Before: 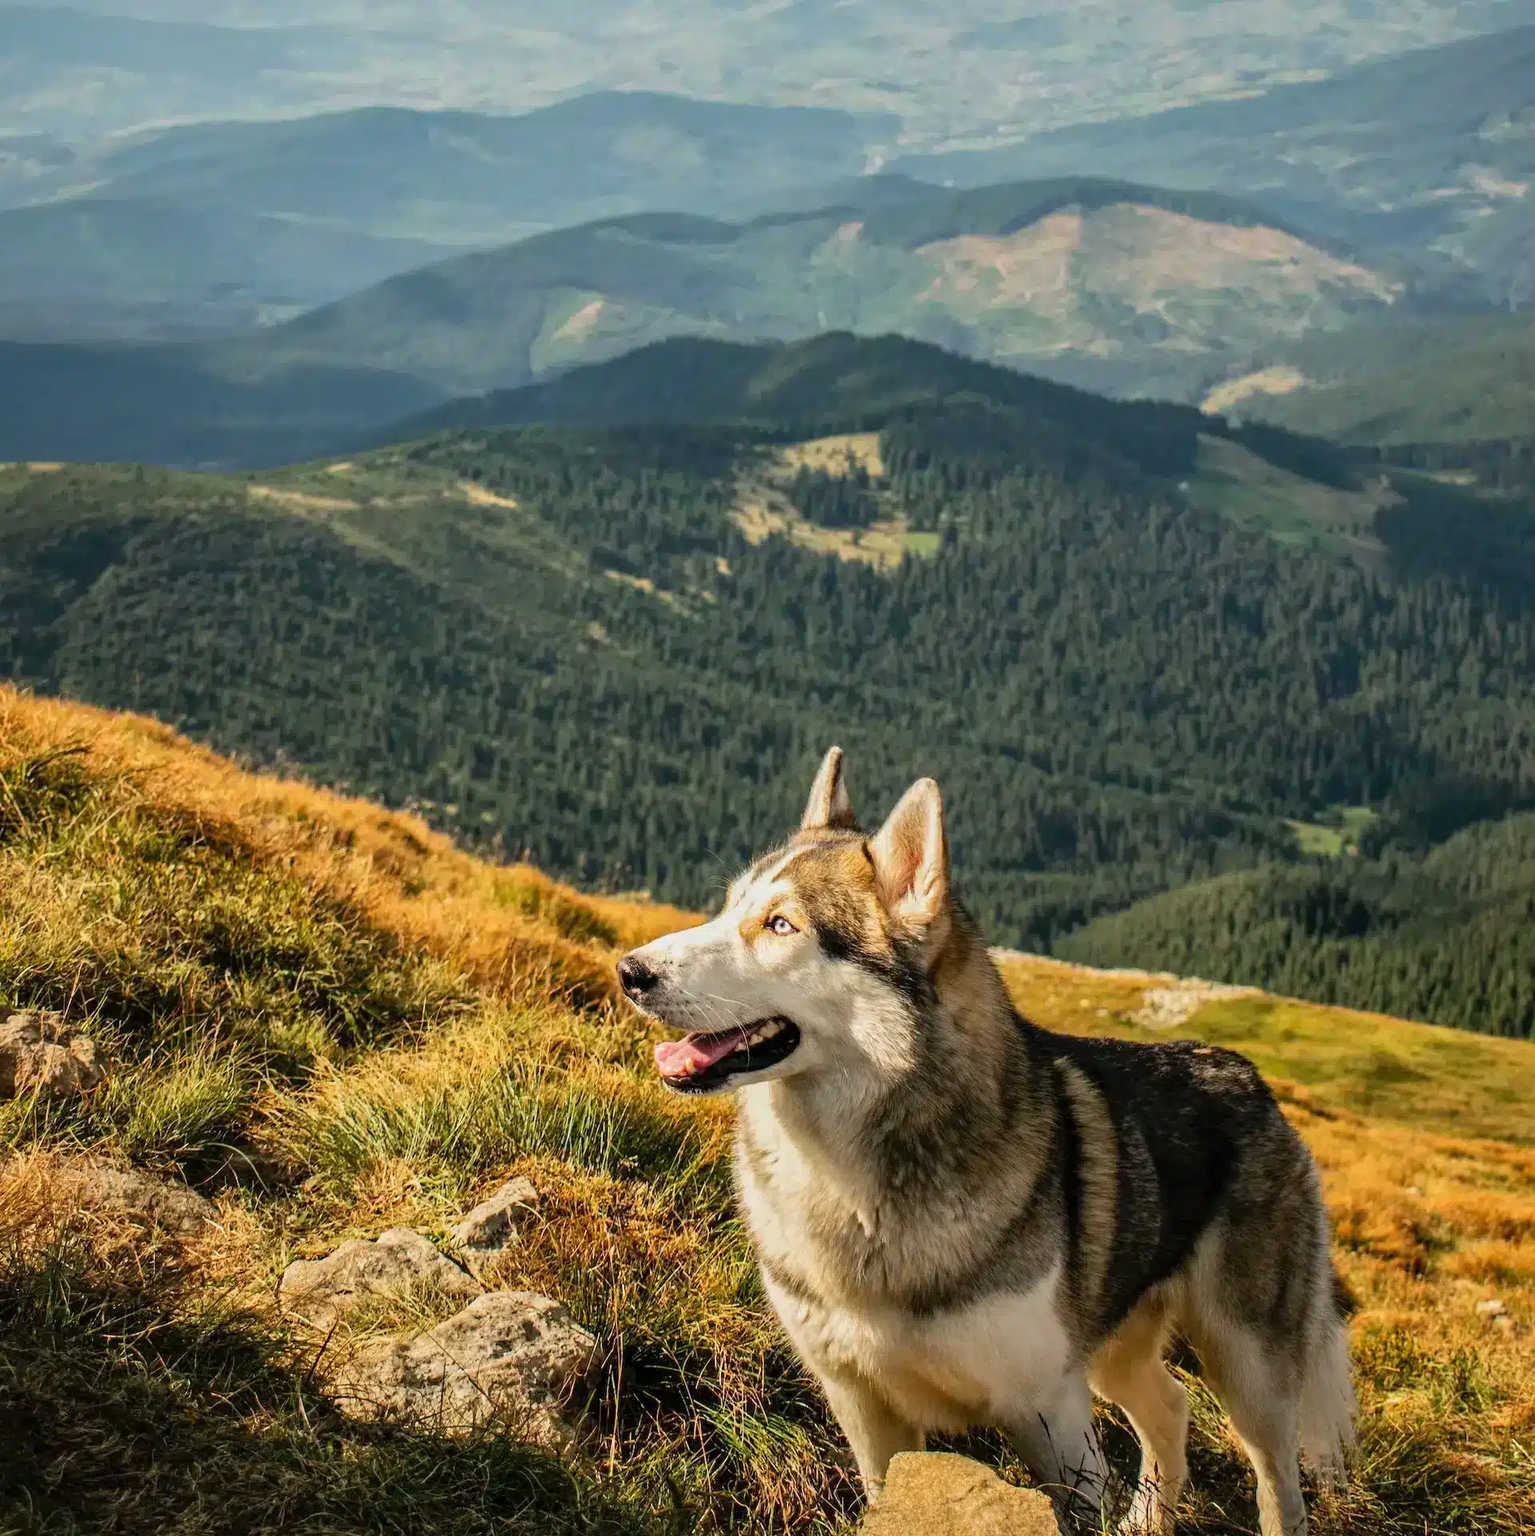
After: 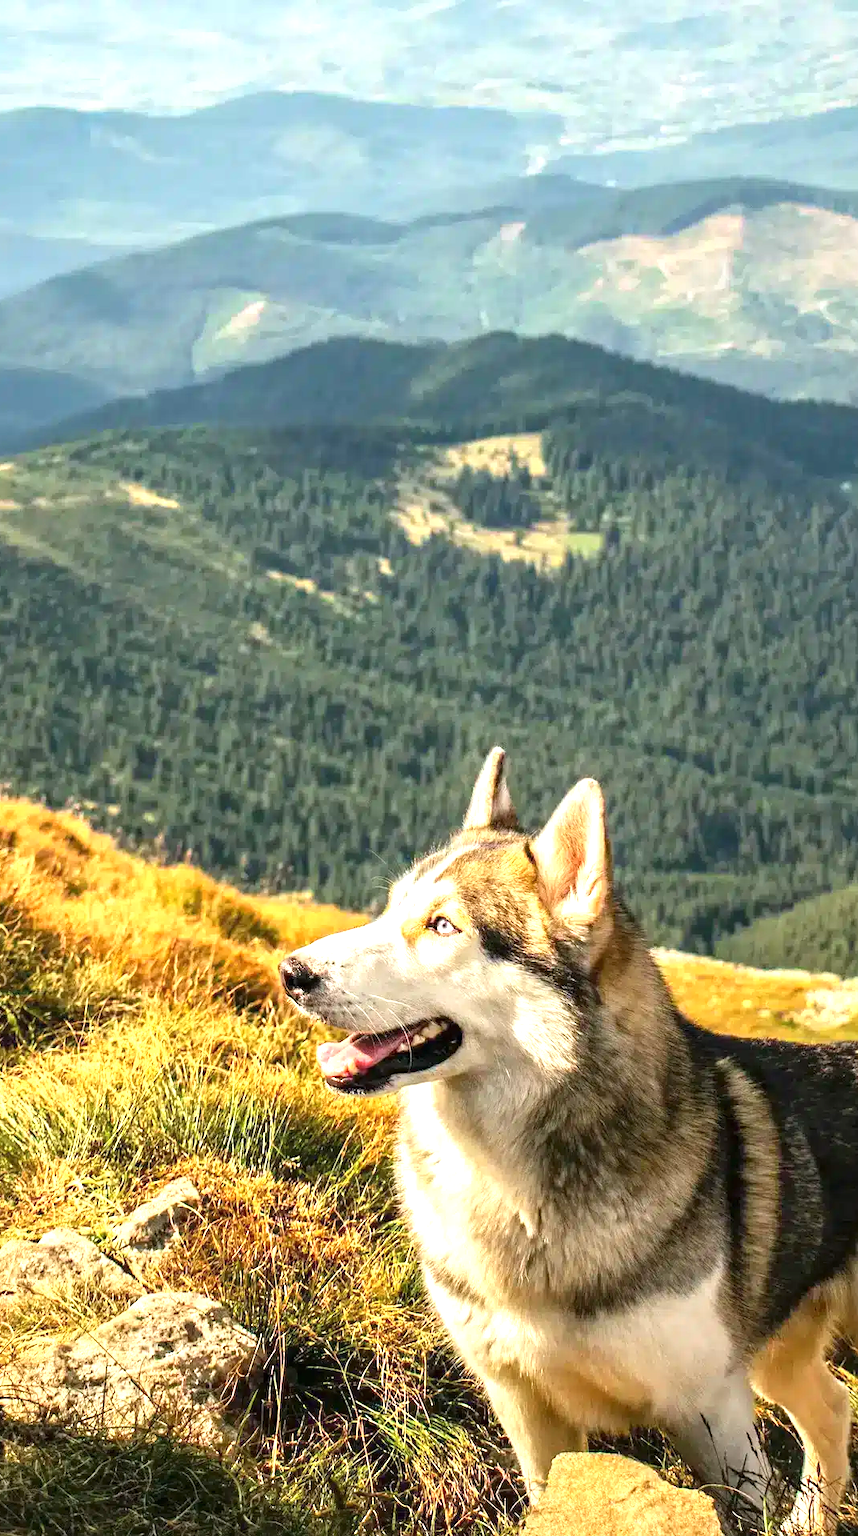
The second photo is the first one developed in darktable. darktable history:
crop: left 22.082%, right 21.995%, bottom 0.003%
exposure: black level correction 0, exposure 1.104 EV, compensate exposure bias true, compensate highlight preservation false
